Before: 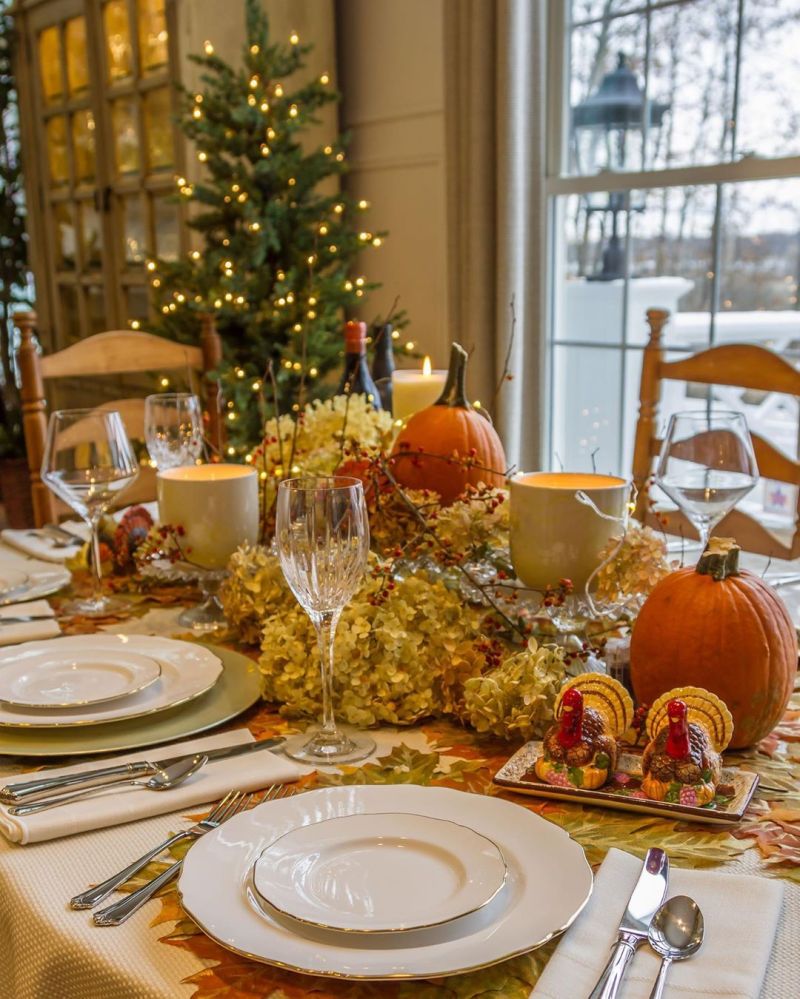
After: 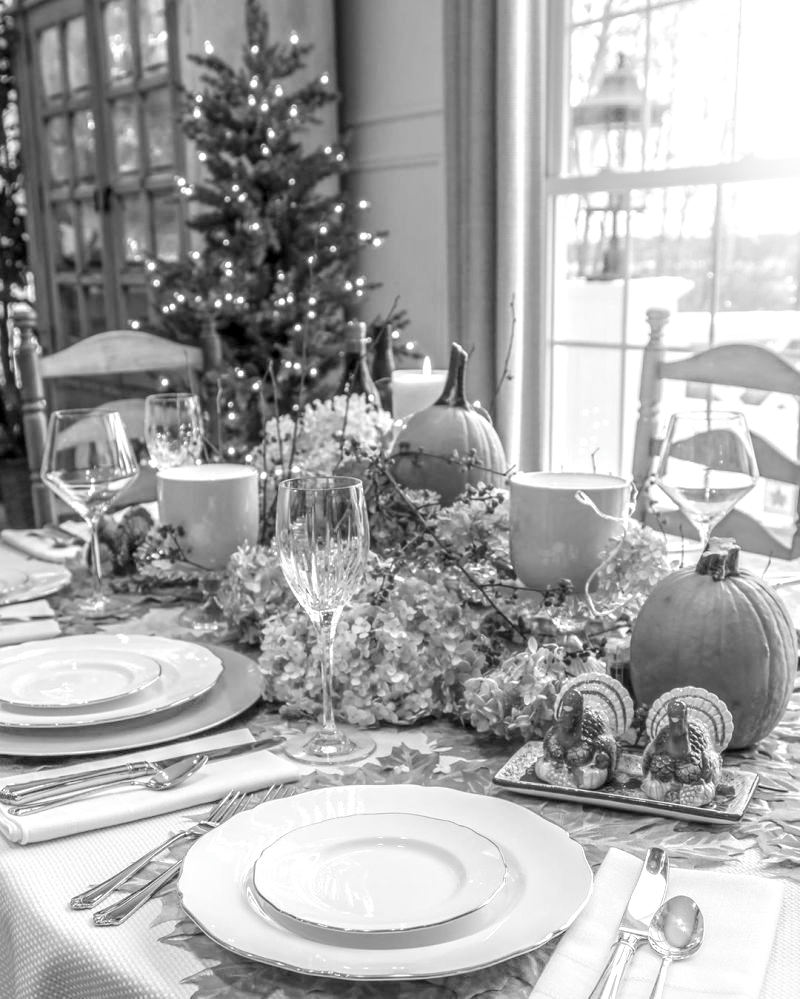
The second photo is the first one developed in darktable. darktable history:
exposure: exposure 0.642 EV, compensate highlight preservation false
color correction: highlights a* -0.122, highlights b* 0.075
color calibration: output gray [0.714, 0.278, 0, 0], x 0.342, y 0.356, temperature 5092.38 K
local contrast: on, module defaults
shadows and highlights: highlights 68.79, soften with gaussian
